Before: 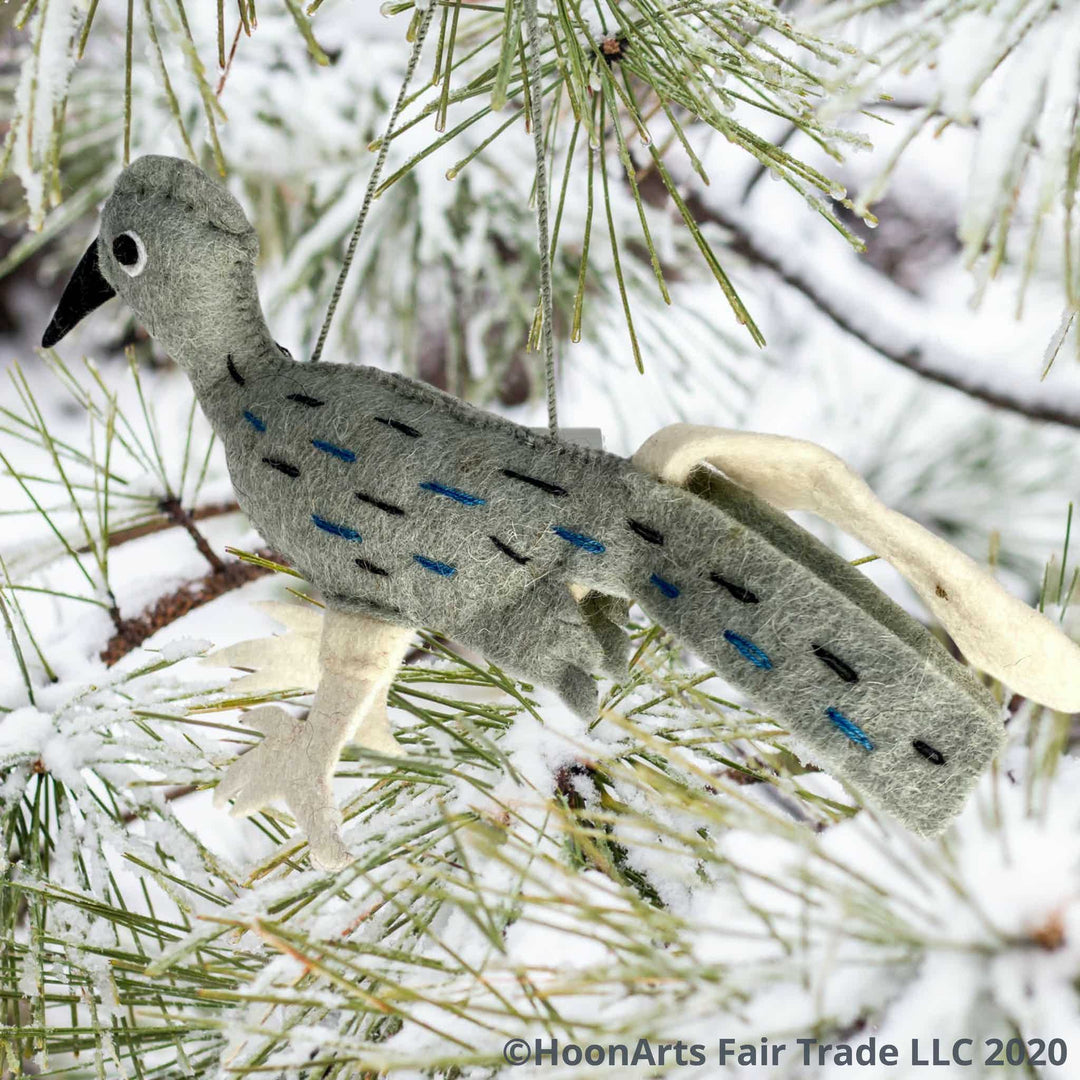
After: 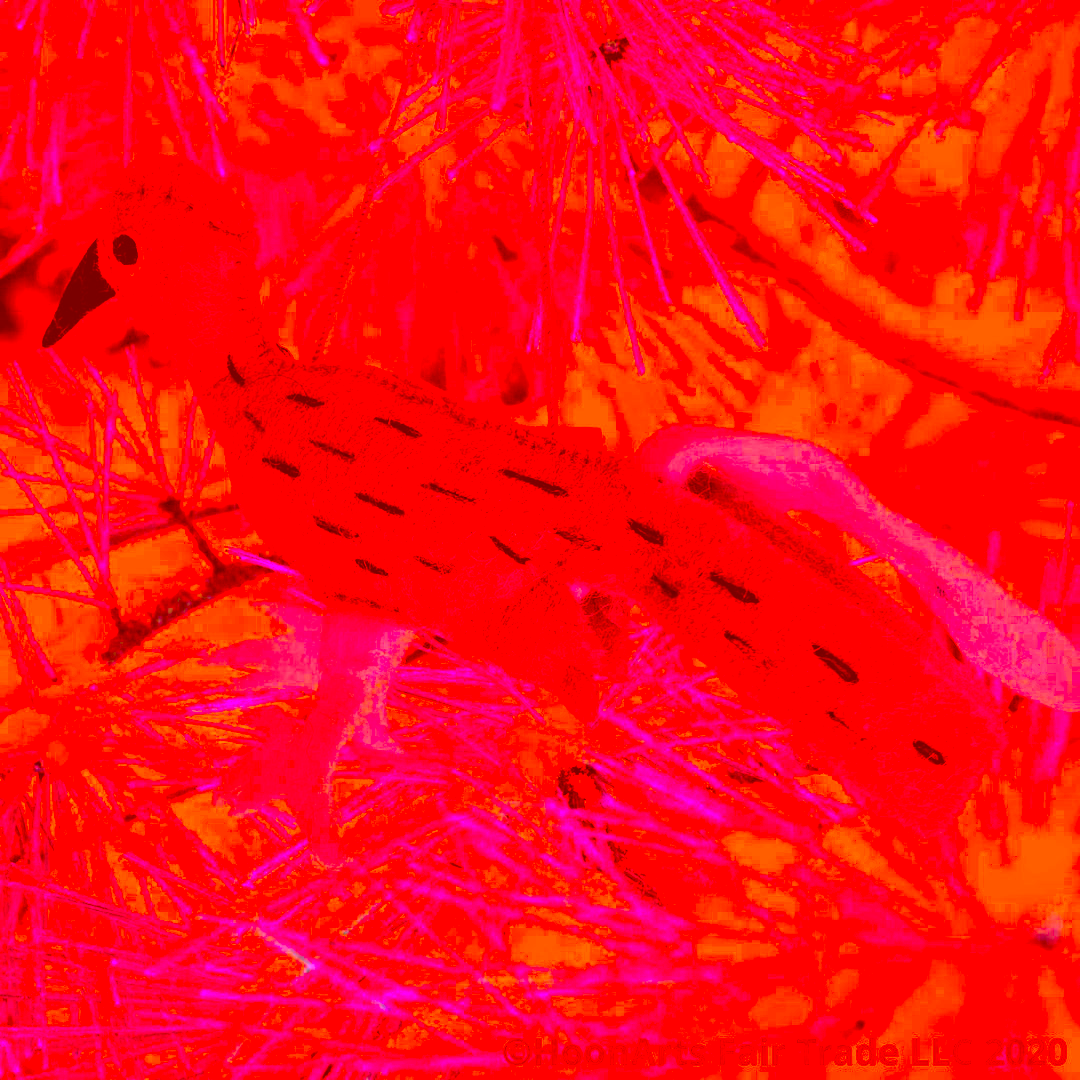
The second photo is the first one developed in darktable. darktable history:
color correction: highlights a* -39.68, highlights b* -40, shadows a* -40, shadows b* -40, saturation -3
color balance rgb: perceptual saturation grading › global saturation 10%, global vibrance 10%
